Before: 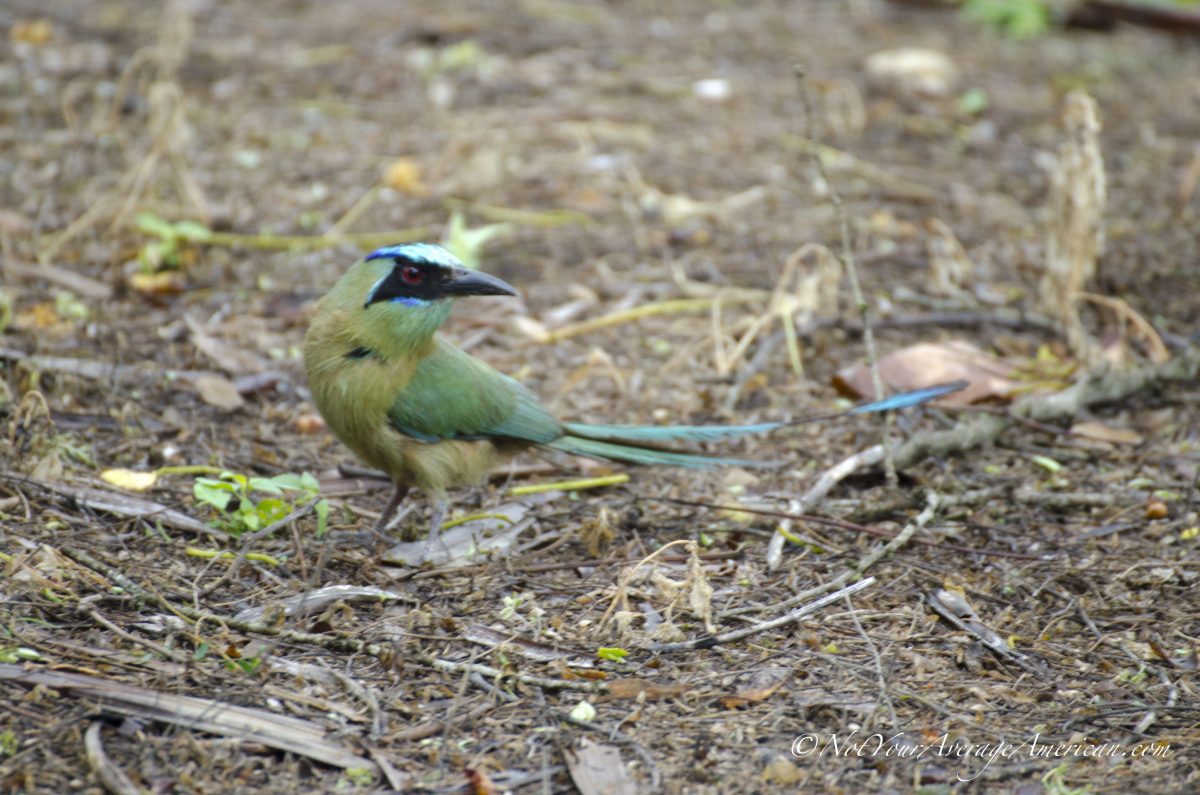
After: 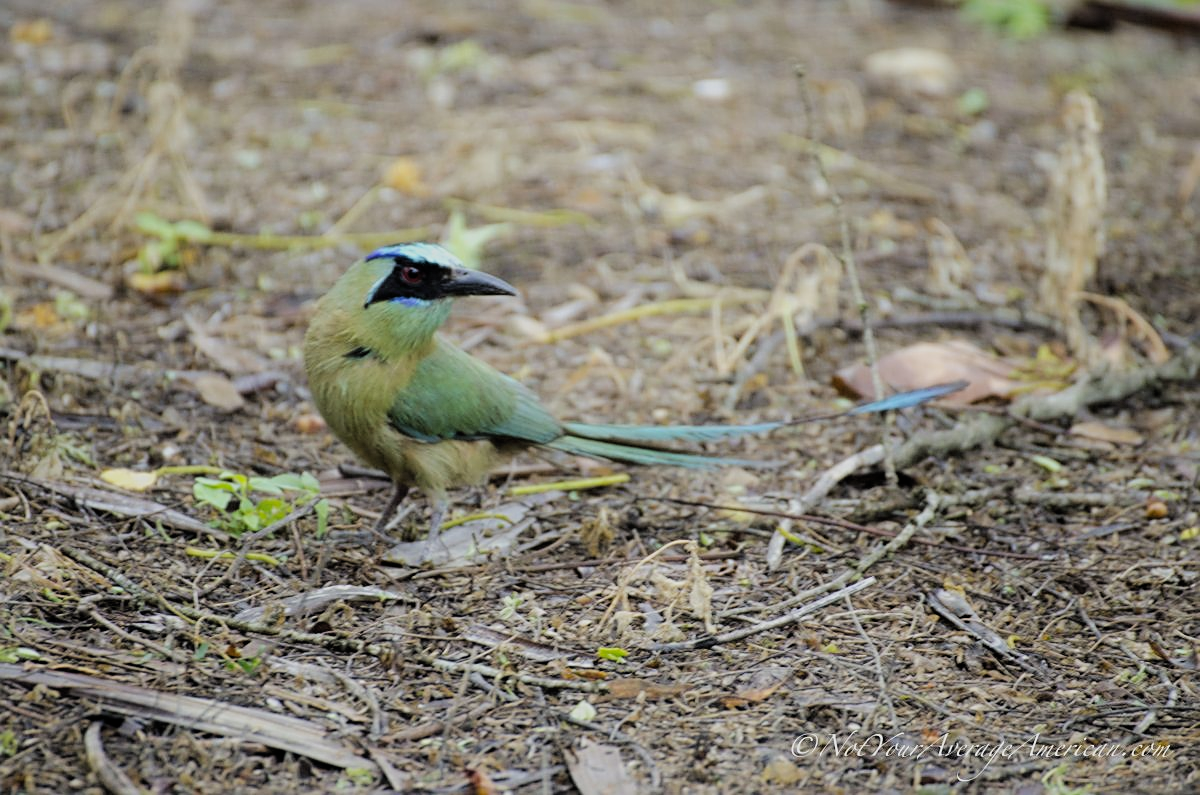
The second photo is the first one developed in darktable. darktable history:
contrast equalizer: y [[0.5, 0.486, 0.447, 0.446, 0.489, 0.5], [0.5 ×6], [0.5 ×6], [0 ×6], [0 ×6]]
sharpen: on, module defaults
filmic rgb: black relative exposure -5 EV, hardness 2.88, contrast 1.2
